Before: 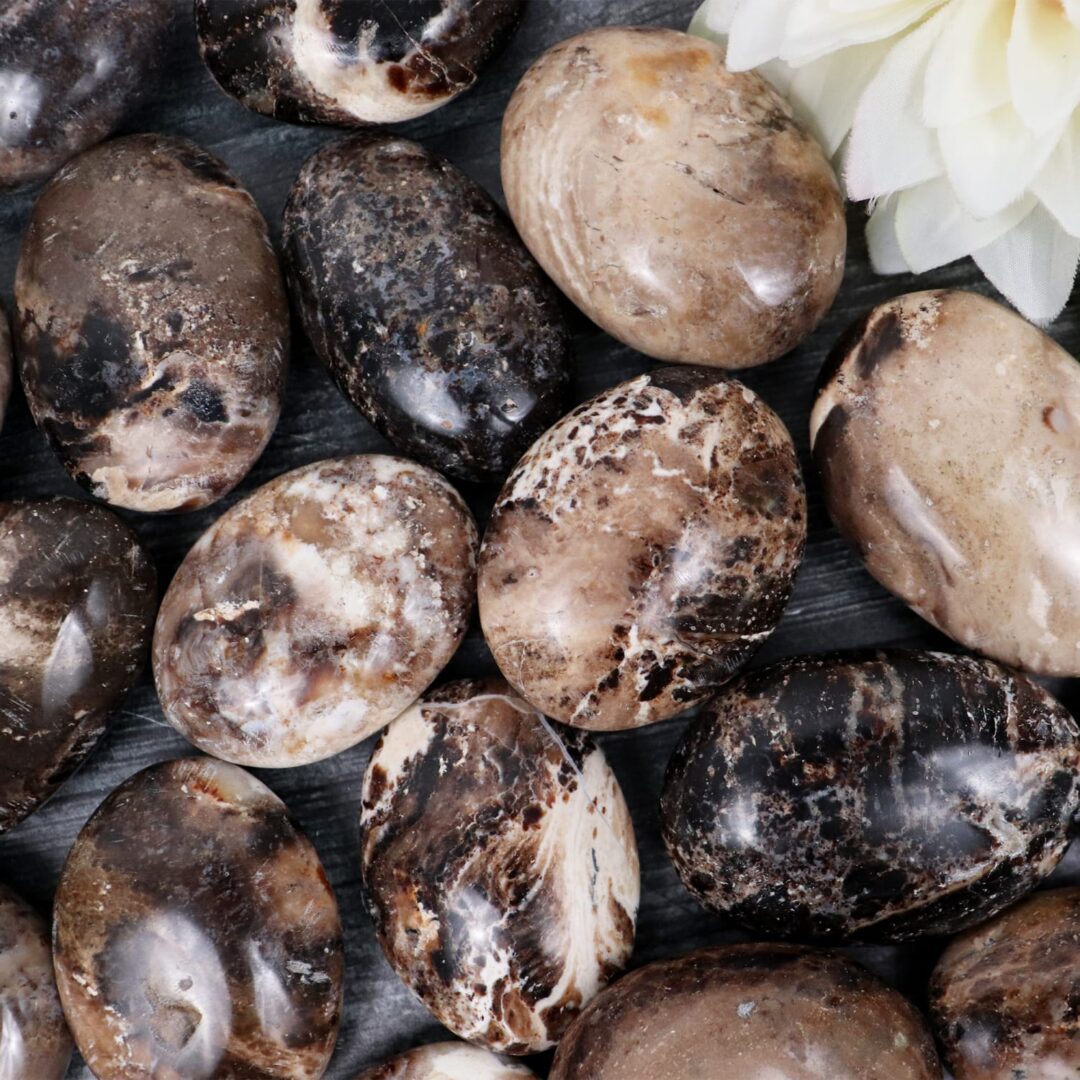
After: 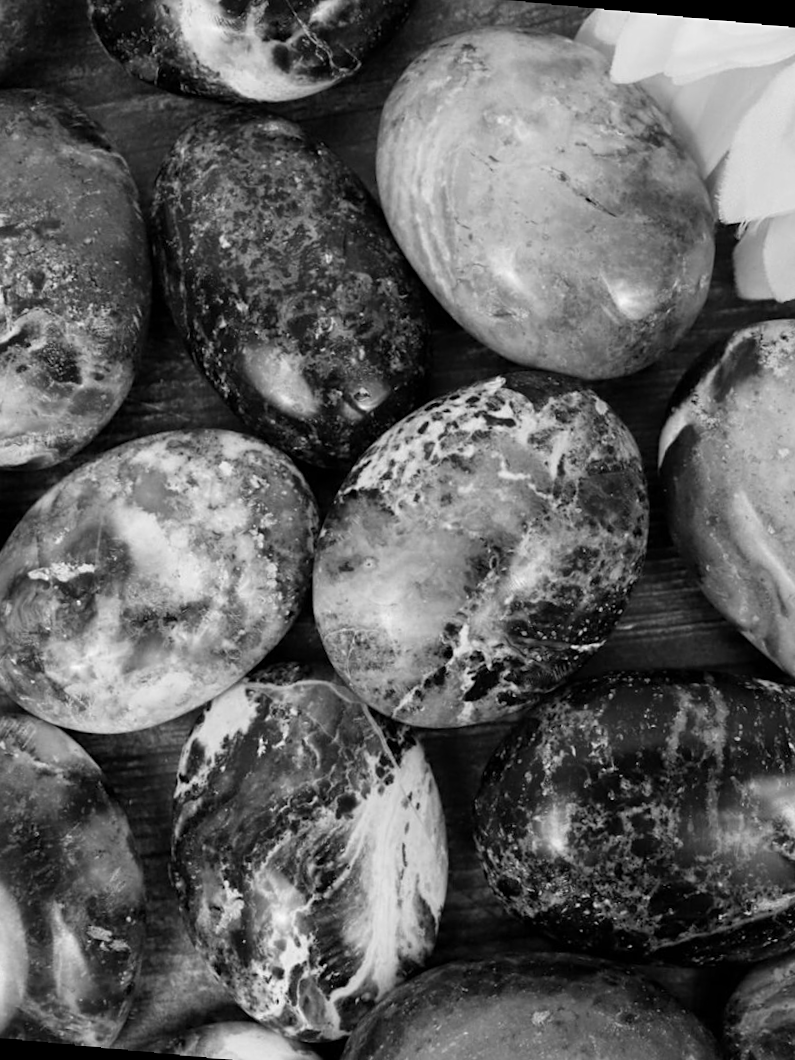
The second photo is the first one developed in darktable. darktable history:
sharpen: amount 0.2
color correction: highlights a* -0.772, highlights b* -8.92
crop and rotate: angle -3.27°, left 14.277%, top 0.028%, right 10.766%, bottom 0.028%
monochrome: a 32, b 64, size 2.3
rotate and perspective: rotation 2.17°, automatic cropping off
